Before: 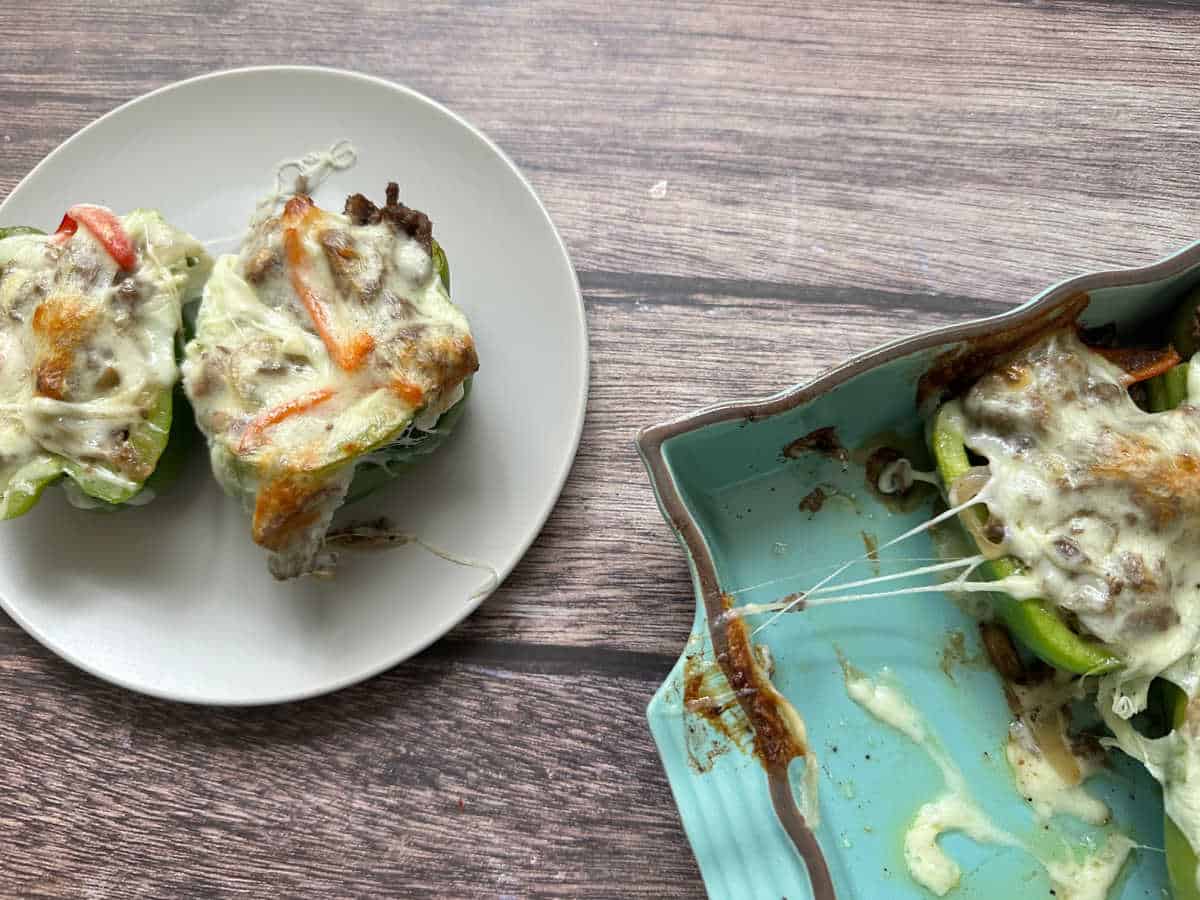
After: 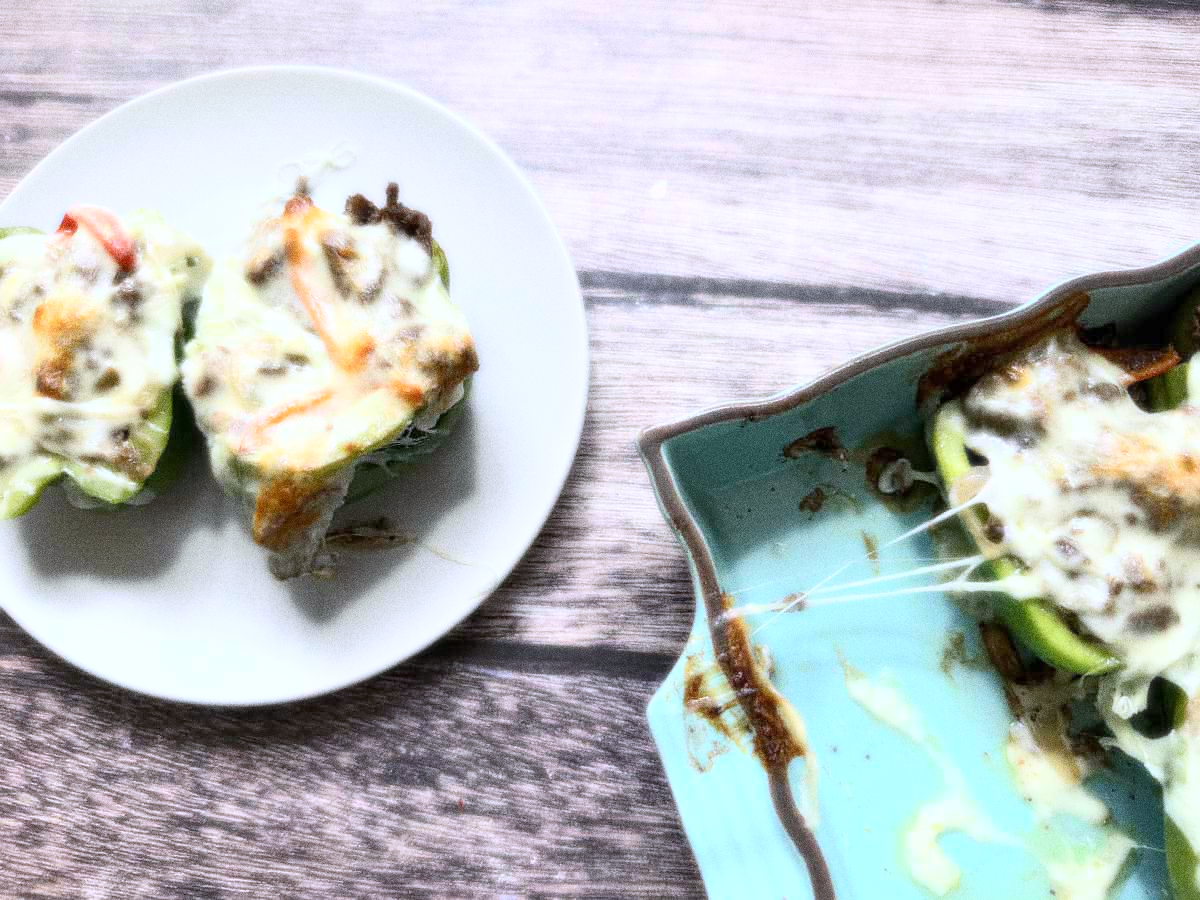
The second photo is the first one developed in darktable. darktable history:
white balance: red 0.967, blue 1.119, emerald 0.756
bloom: size 0%, threshold 54.82%, strength 8.31%
grain: coarseness 0.09 ISO, strength 40%
